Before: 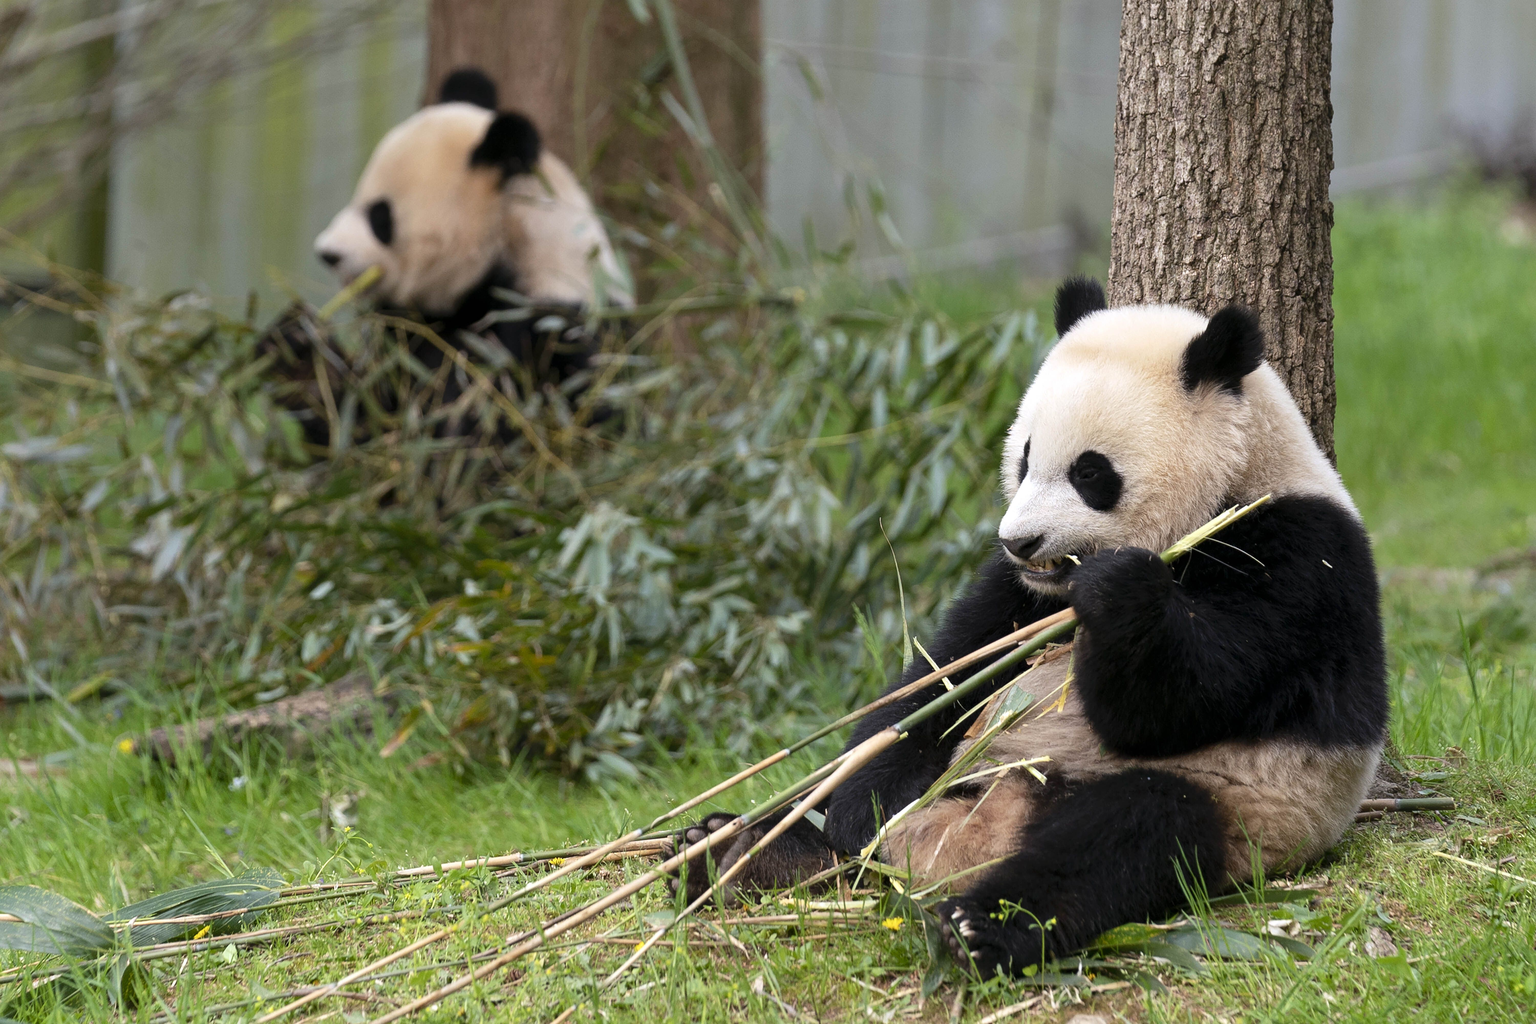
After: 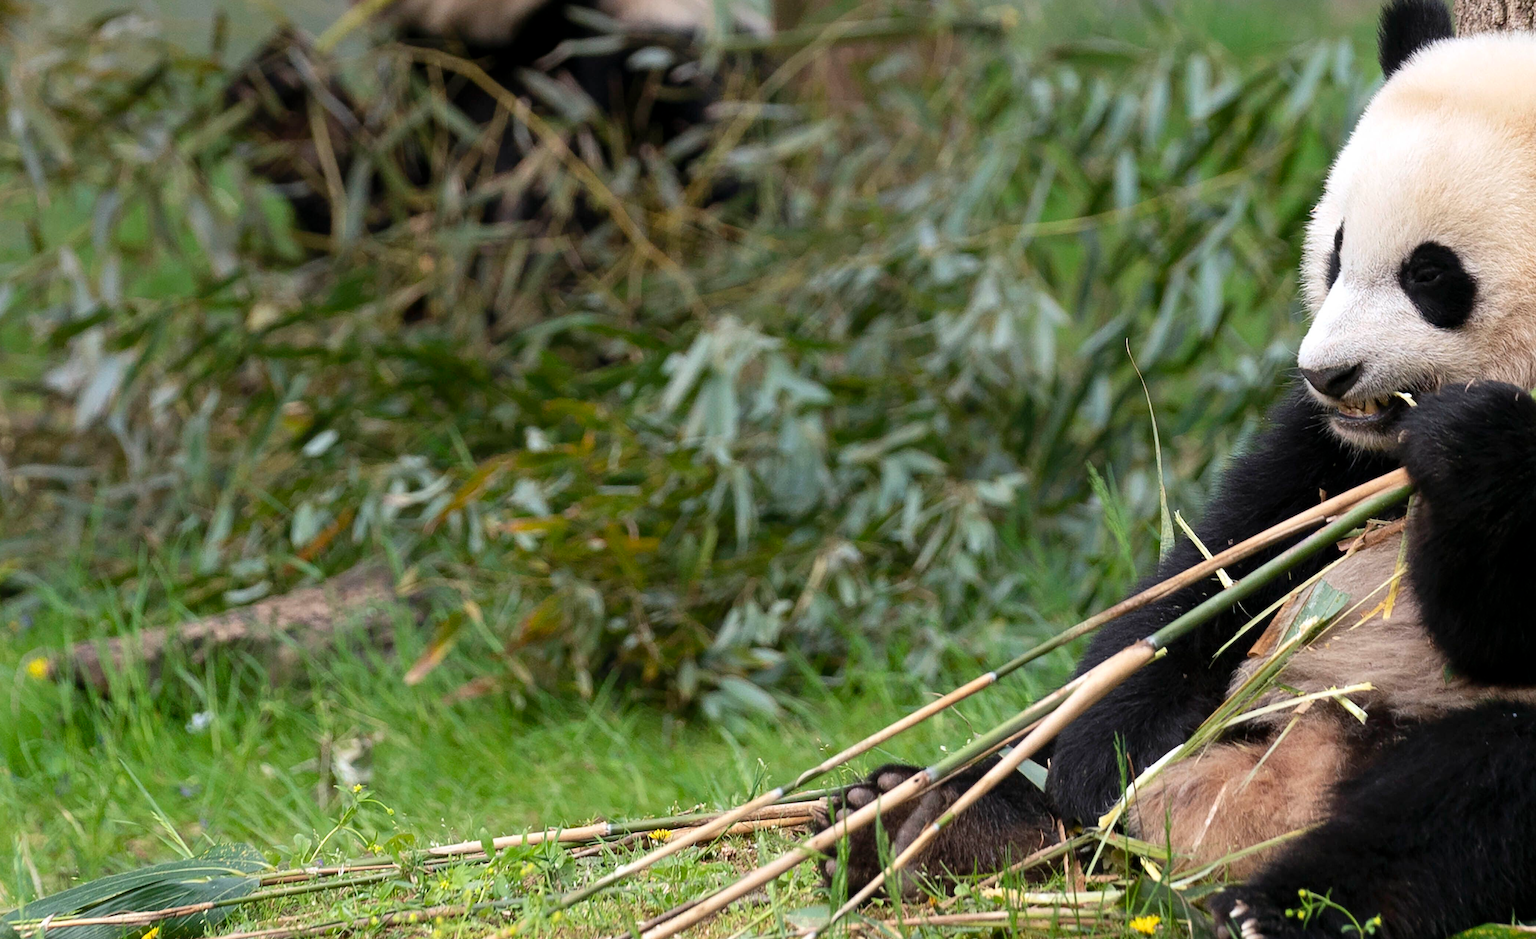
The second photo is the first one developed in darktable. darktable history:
crop: left 6.53%, top 27.694%, right 24.21%, bottom 8.765%
